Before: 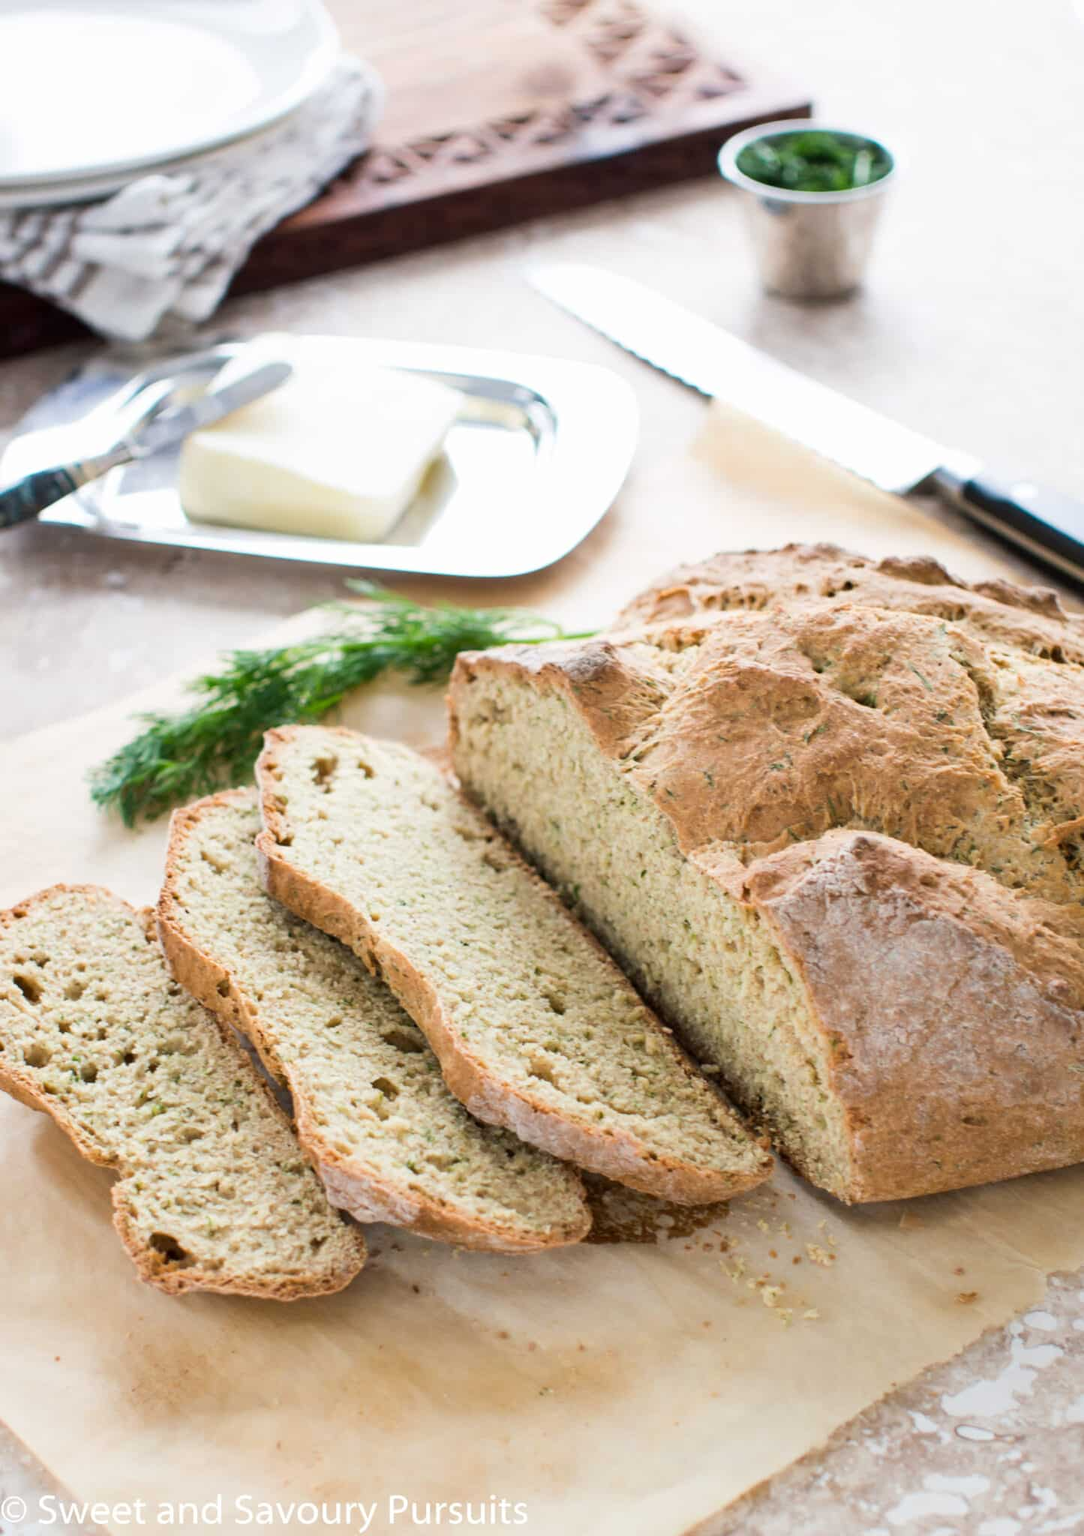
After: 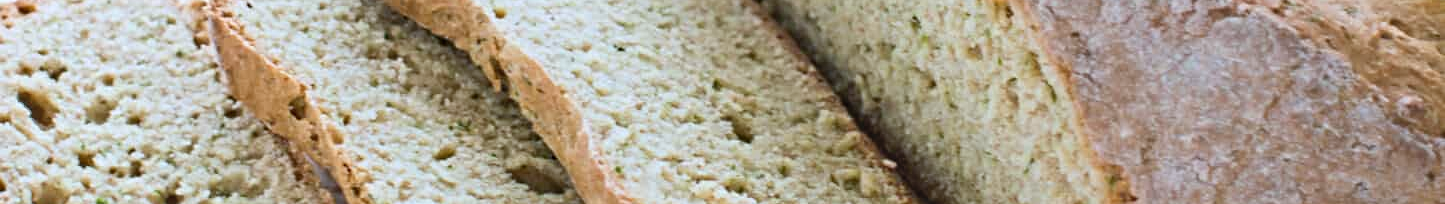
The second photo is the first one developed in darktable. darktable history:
local contrast: detail 69%
contrast equalizer: octaves 7, y [[0.5, 0.542, 0.583, 0.625, 0.667, 0.708], [0.5 ×6], [0.5 ×6], [0 ×6], [0 ×6]]
white balance: red 0.931, blue 1.11
crop and rotate: top 59.084%, bottom 30.916%
